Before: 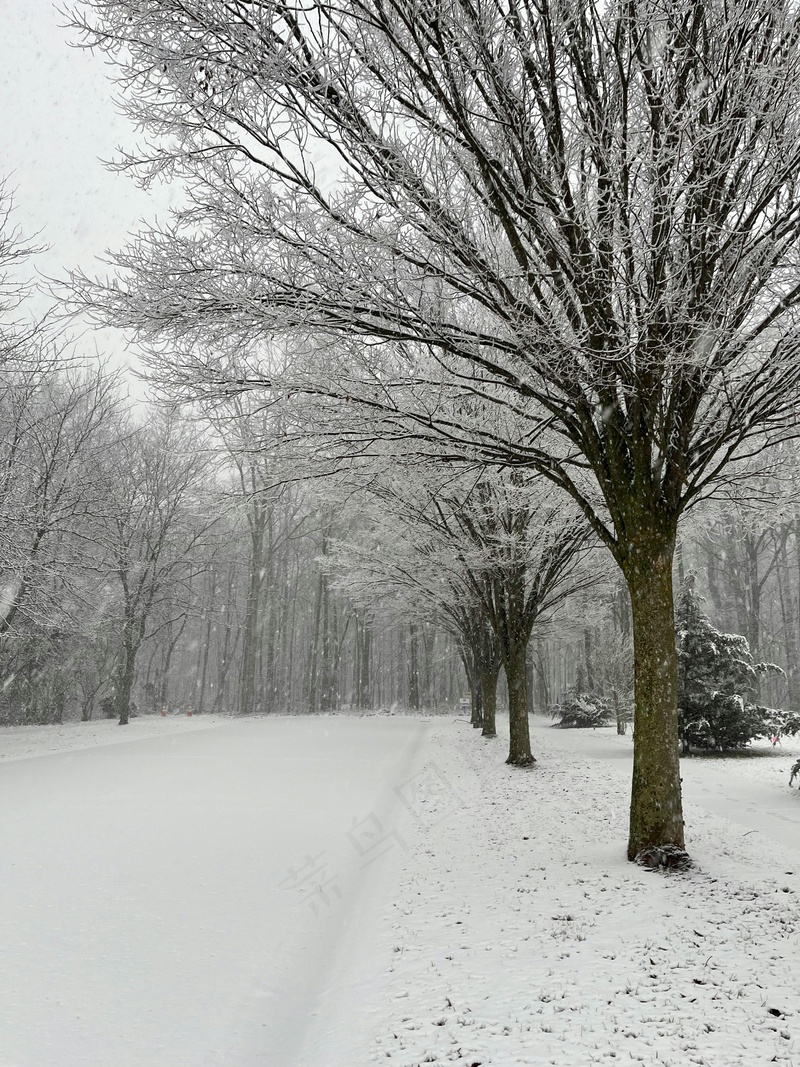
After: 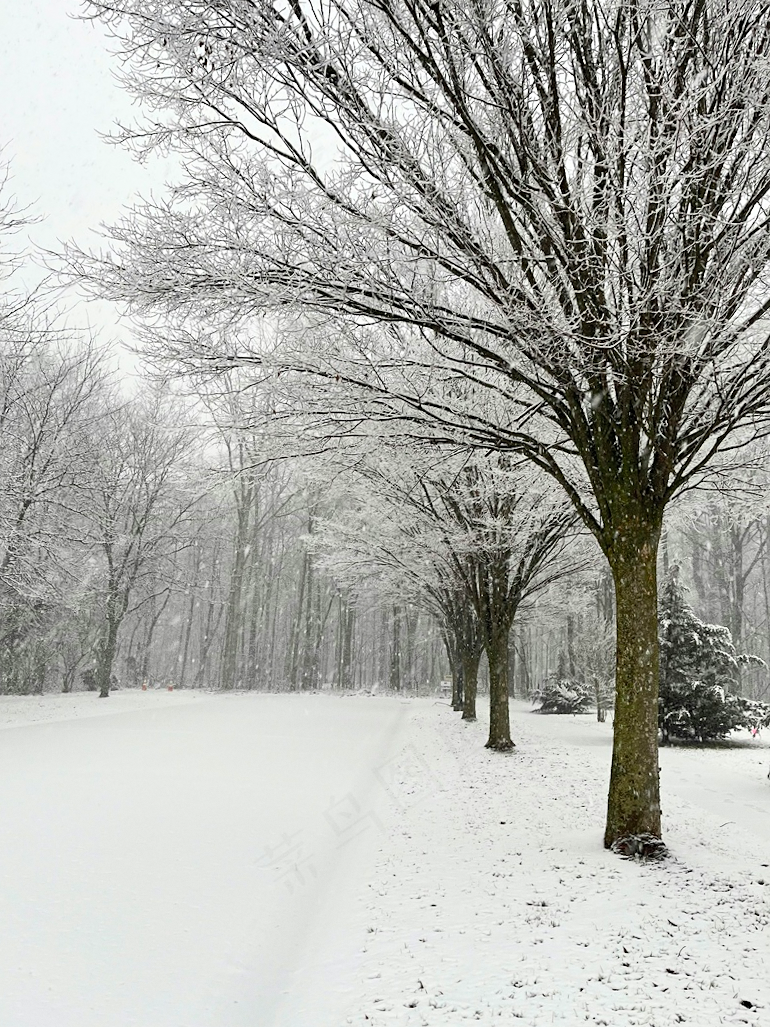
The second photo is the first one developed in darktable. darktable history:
crop and rotate: angle -1.69°
sharpen: amount 0.2
contrast brightness saturation: contrast 0.2, brightness 0.16, saturation 0.22
grain: coarseness 0.09 ISO, strength 10%
